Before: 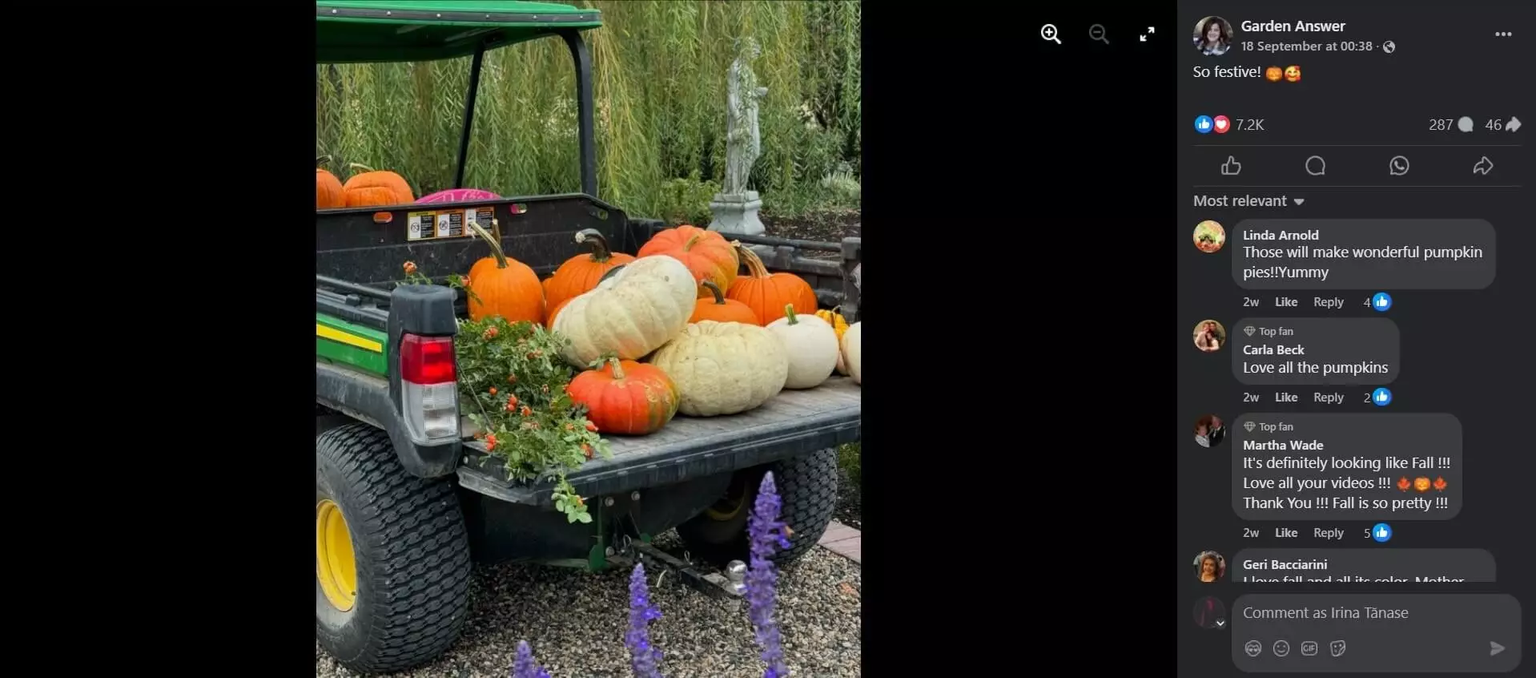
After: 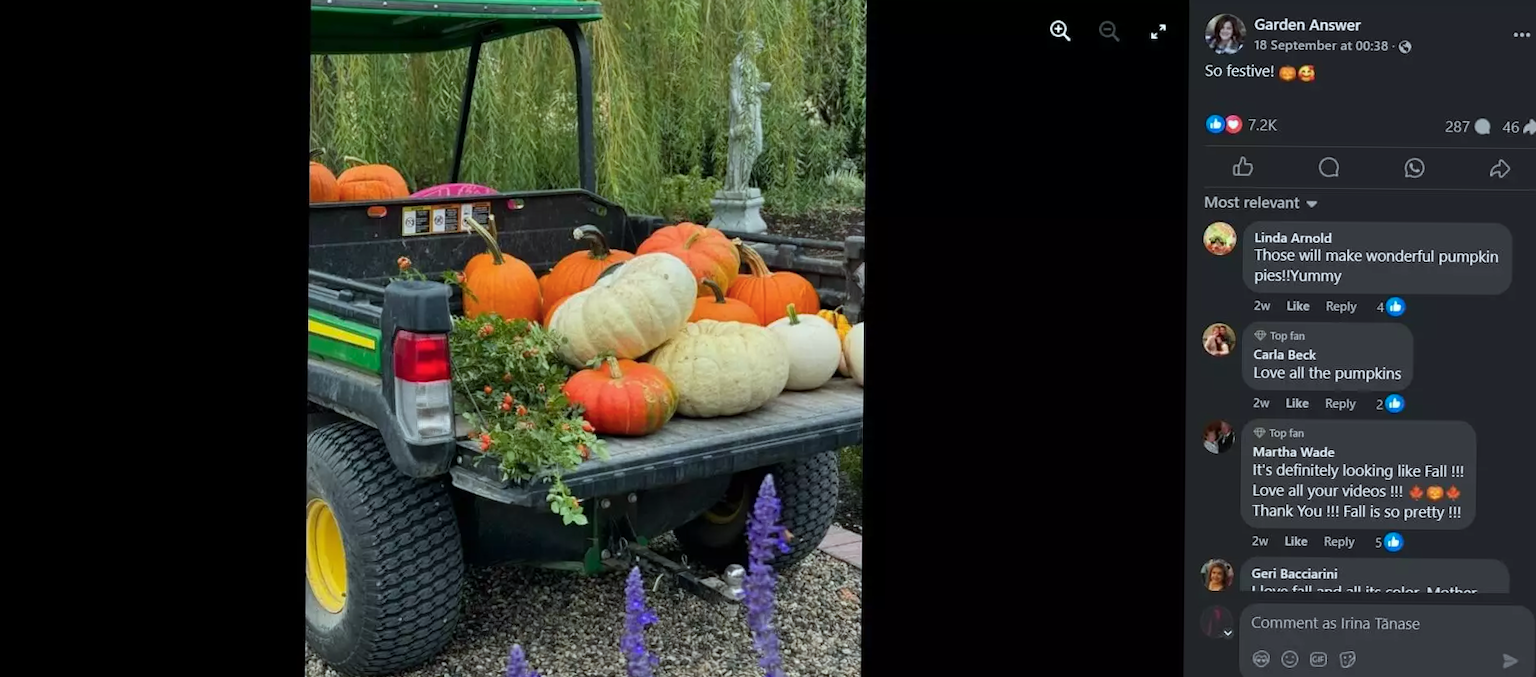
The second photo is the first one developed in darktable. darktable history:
crop and rotate: angle -0.5°
color calibration: output R [1.003, 0.027, -0.041, 0], output G [-0.018, 1.043, -0.038, 0], output B [0.071, -0.086, 1.017, 0], illuminant as shot in camera, x 0.359, y 0.362, temperature 4570.54 K
